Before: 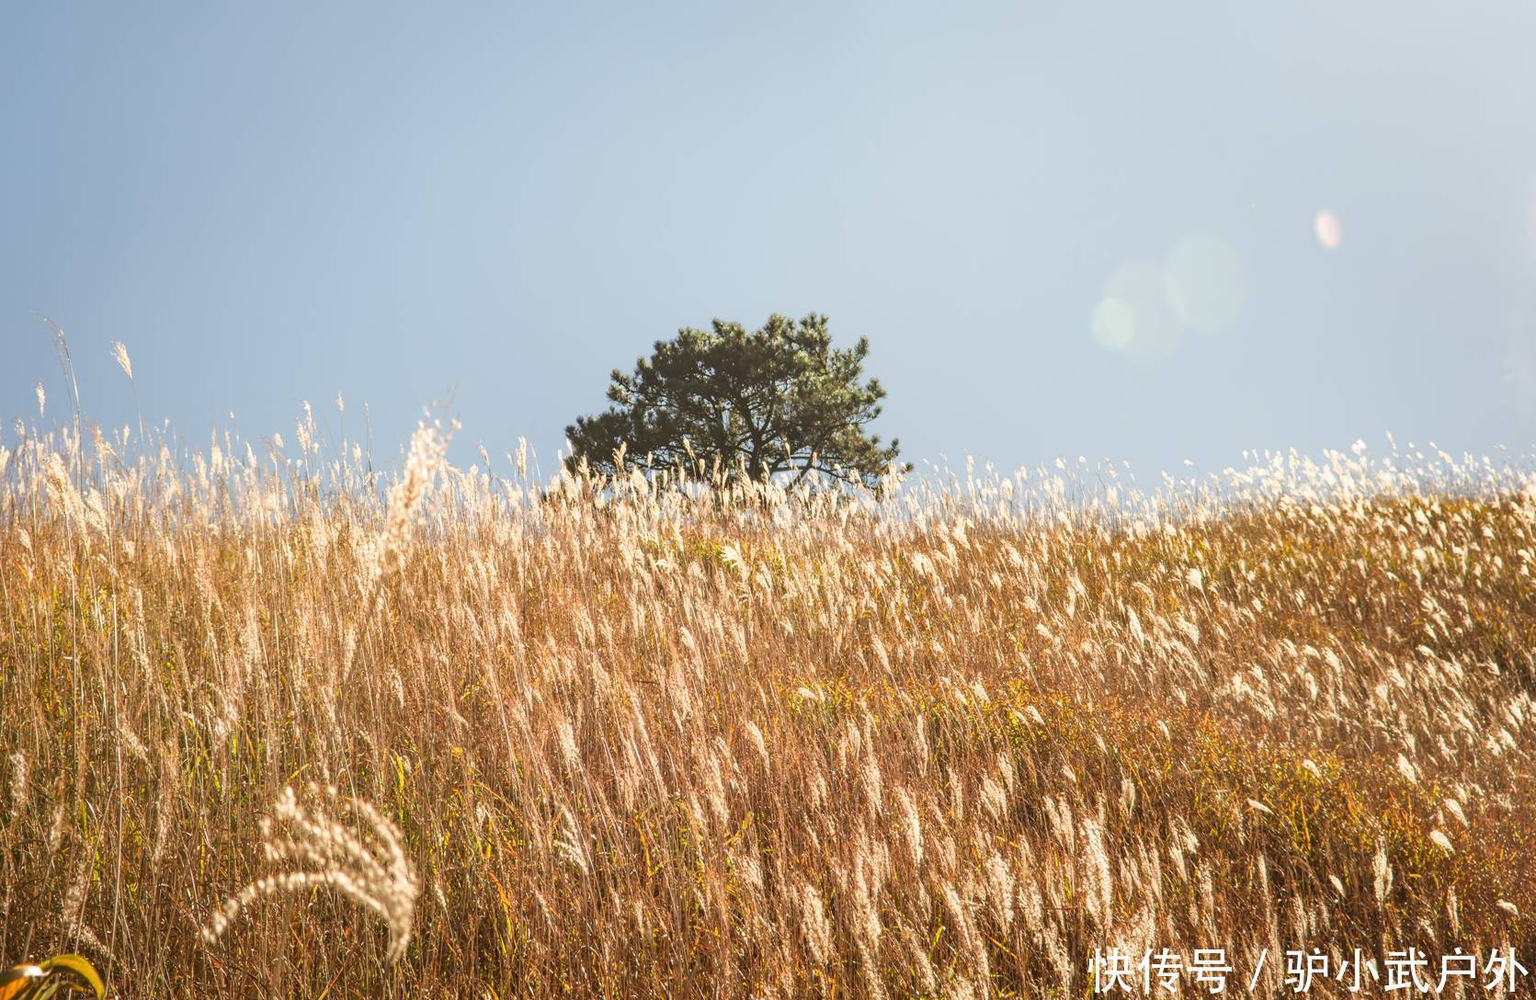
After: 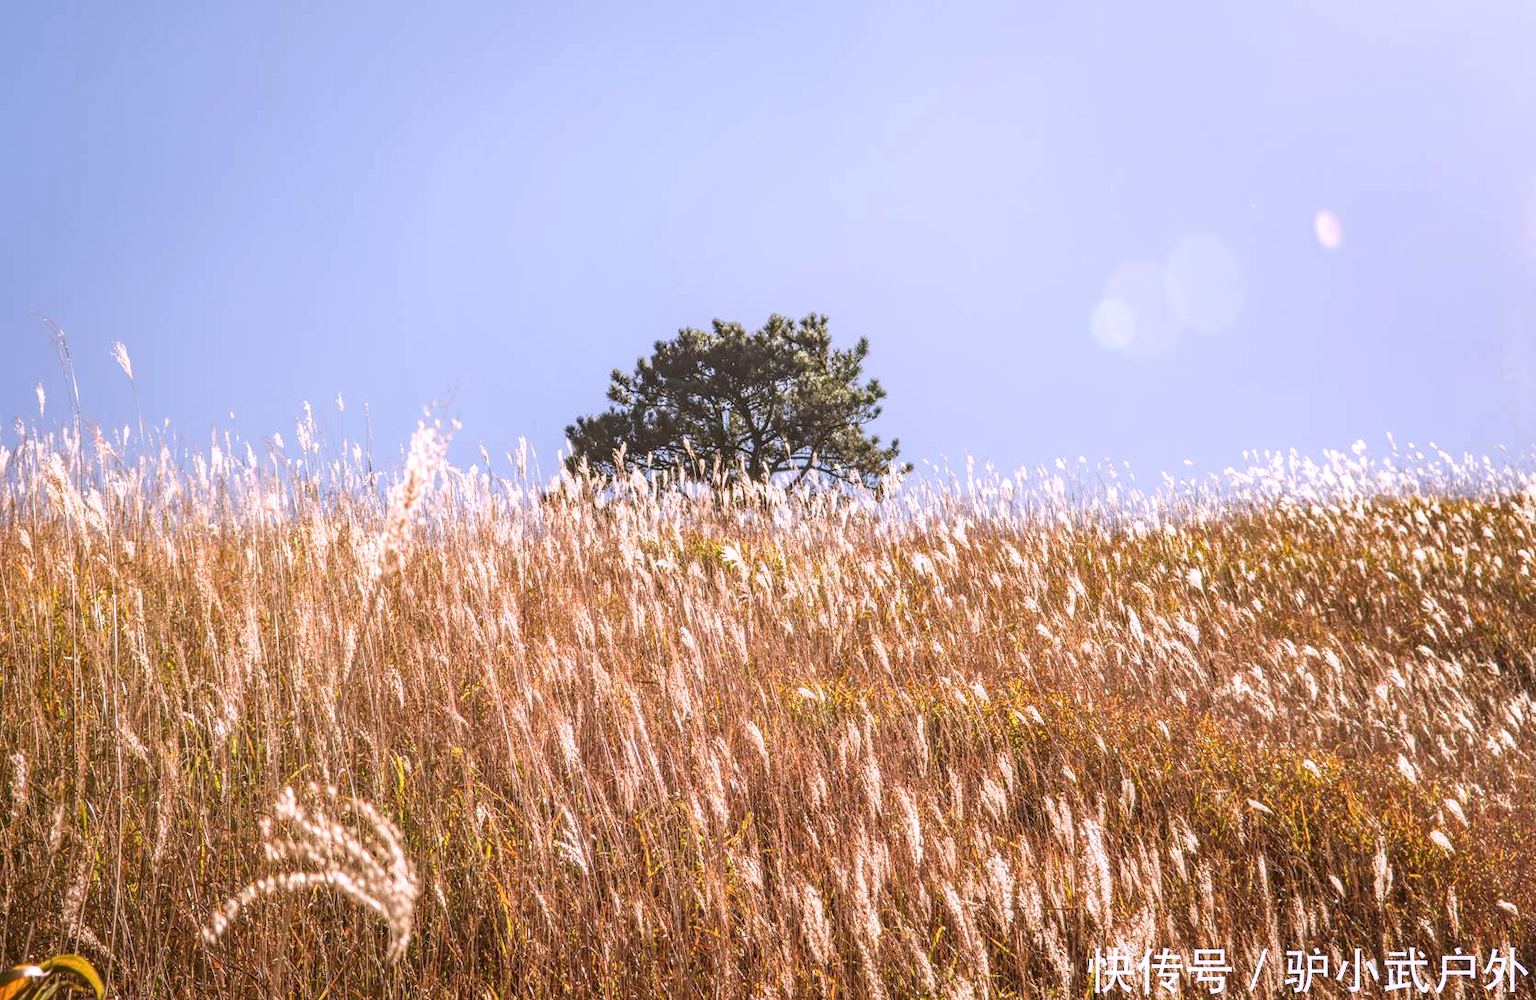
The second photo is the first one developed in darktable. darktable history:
local contrast: on, module defaults
white balance: red 1.042, blue 1.17
